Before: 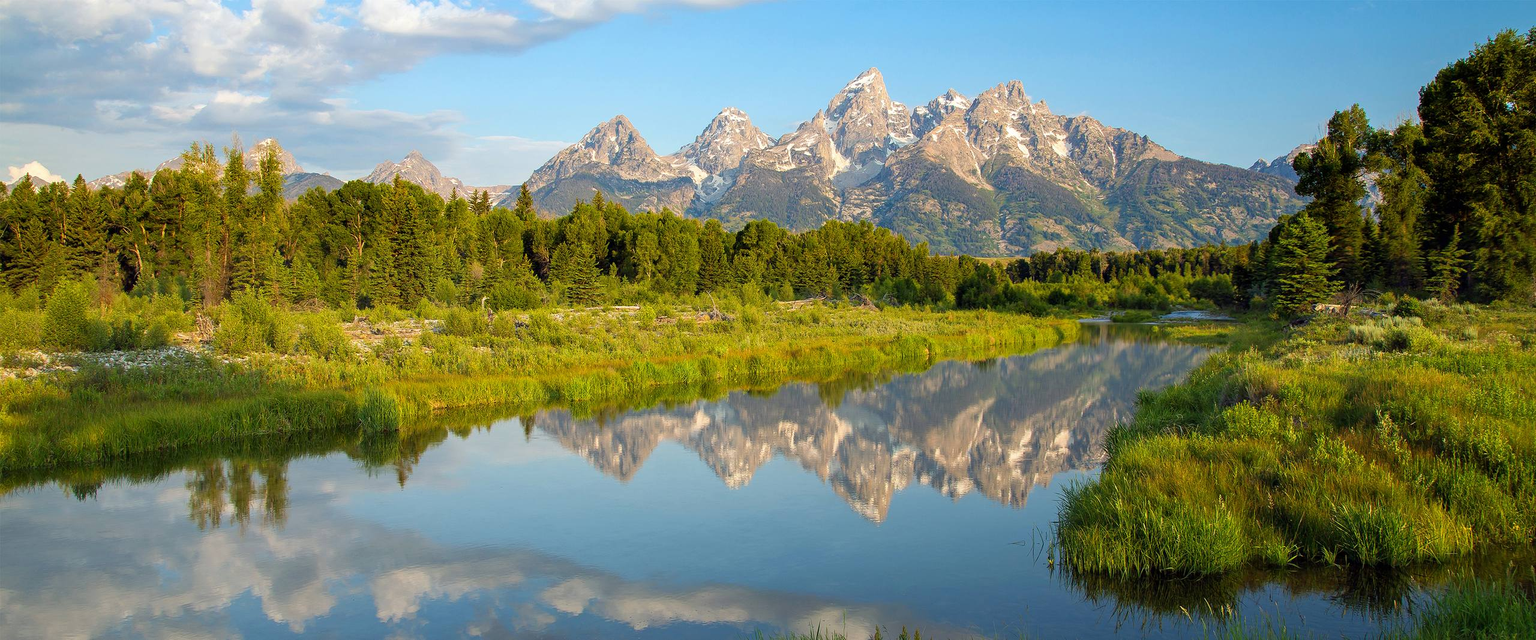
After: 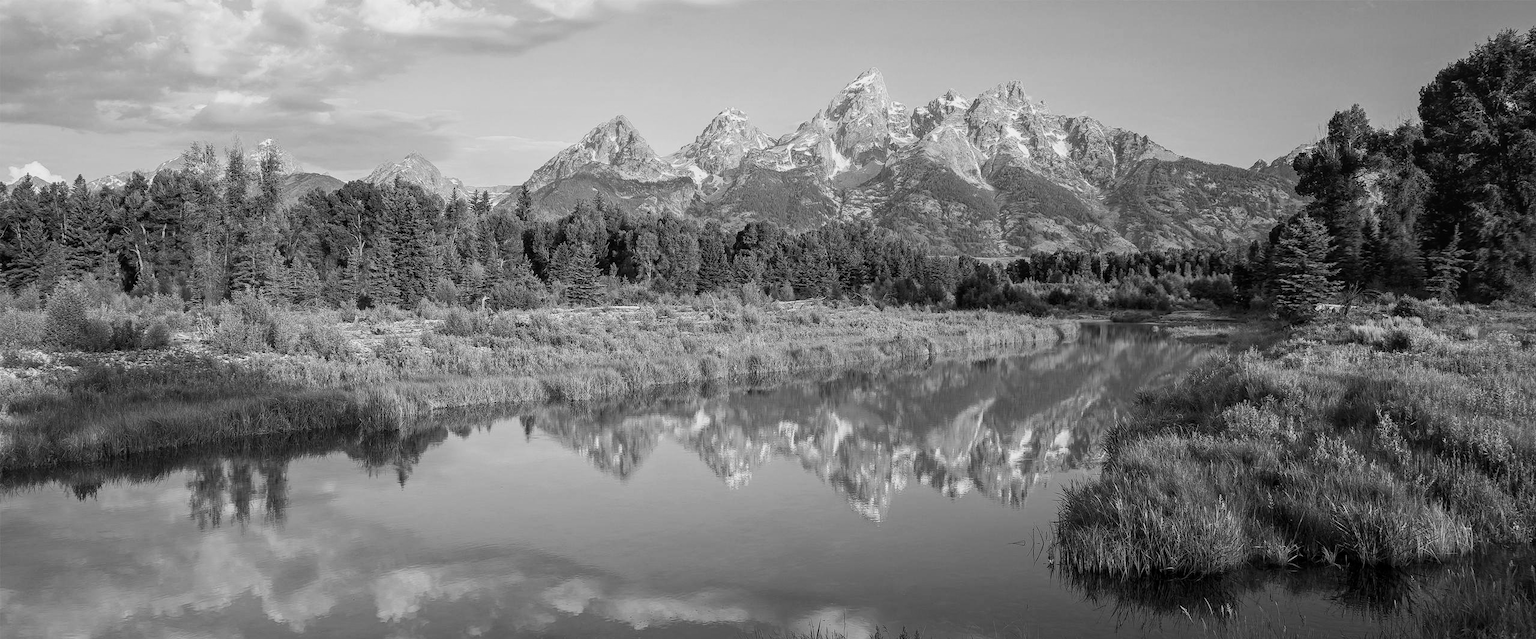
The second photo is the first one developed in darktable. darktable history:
monochrome: a -71.75, b 75.82
contrast brightness saturation: contrast 0.15, brightness -0.01, saturation 0.1
local contrast: detail 110%
